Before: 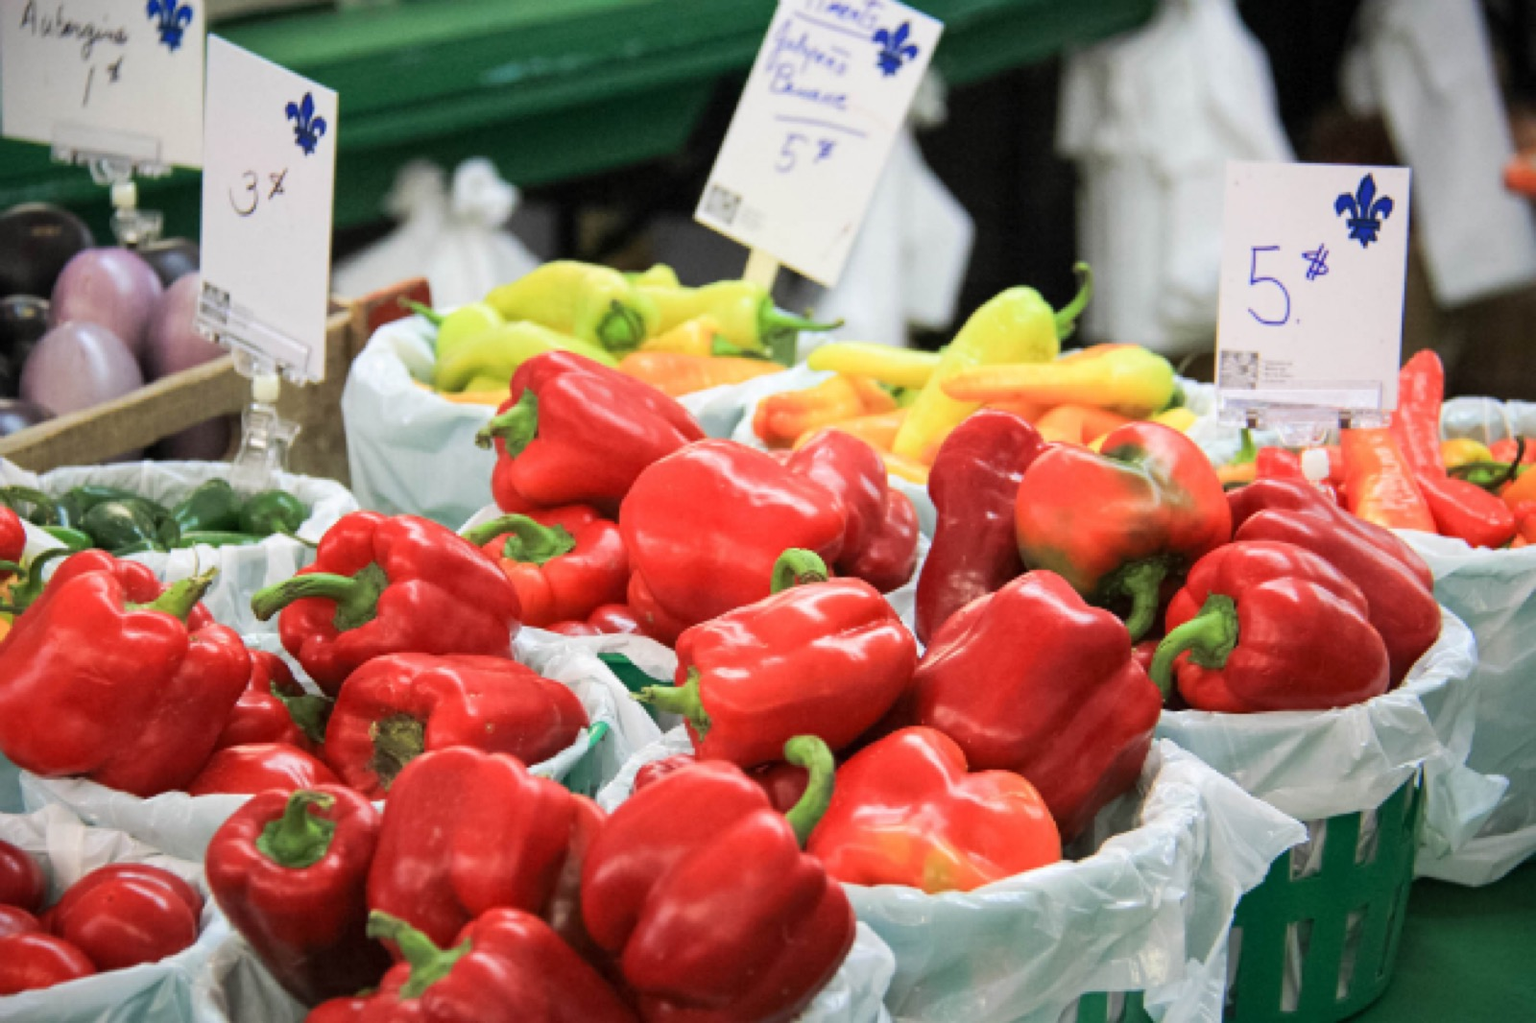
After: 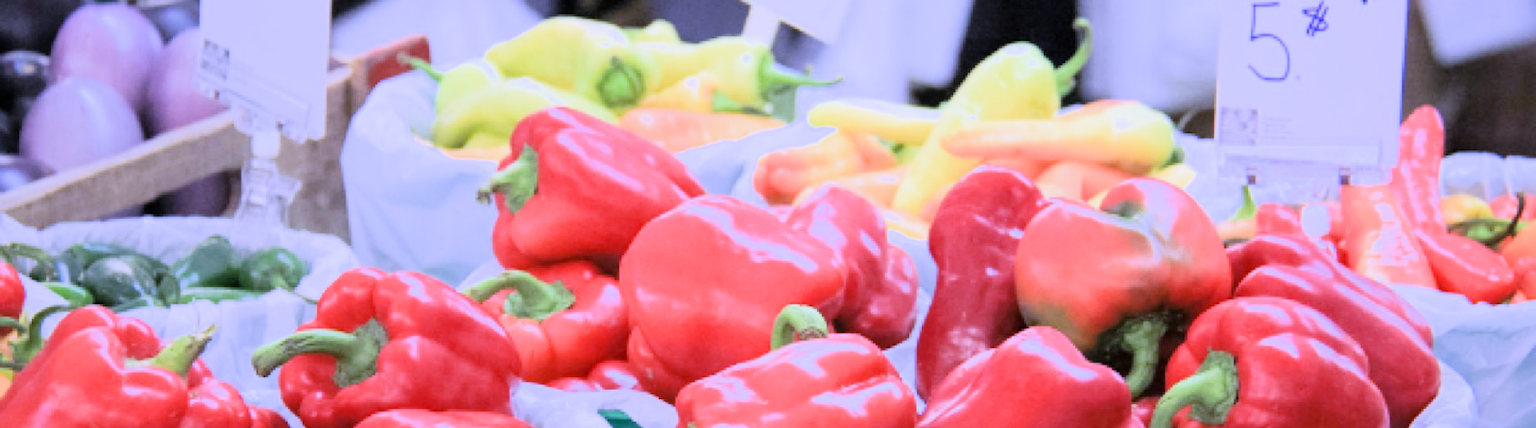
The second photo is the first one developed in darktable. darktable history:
filmic rgb: black relative exposure -7.65 EV, white relative exposure 4.56 EV, hardness 3.61
white balance: red 0.98, blue 1.61
crop and rotate: top 23.84%, bottom 34.294%
exposure: black level correction 0, exposure 1.1 EV, compensate exposure bias true, compensate highlight preservation false
